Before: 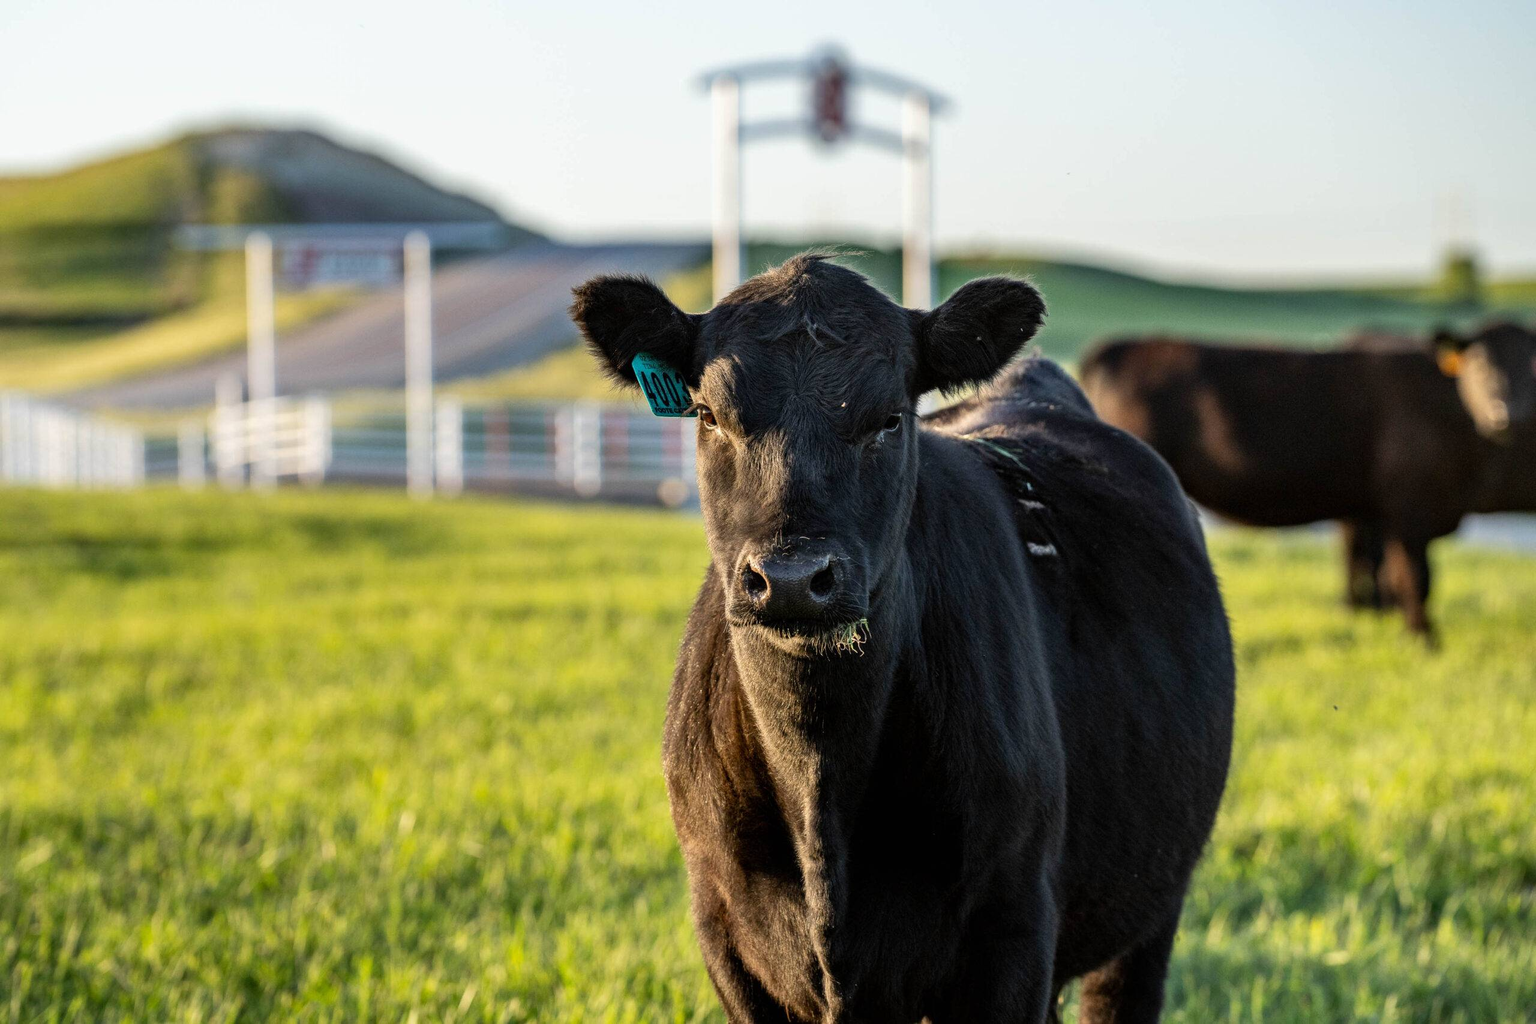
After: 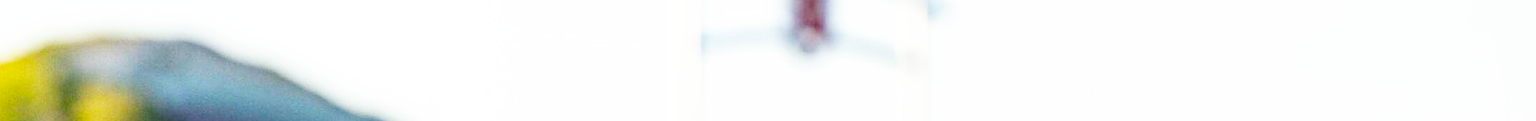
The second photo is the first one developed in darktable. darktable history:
base curve: curves: ch0 [(0, 0) (0.007, 0.004) (0.027, 0.03) (0.046, 0.07) (0.207, 0.54) (0.442, 0.872) (0.673, 0.972) (1, 1)], preserve colors none
crop and rotate: left 9.644%, top 9.491%, right 6.021%, bottom 80.509%
color balance rgb: perceptual saturation grading › global saturation 25%, global vibrance 20%
